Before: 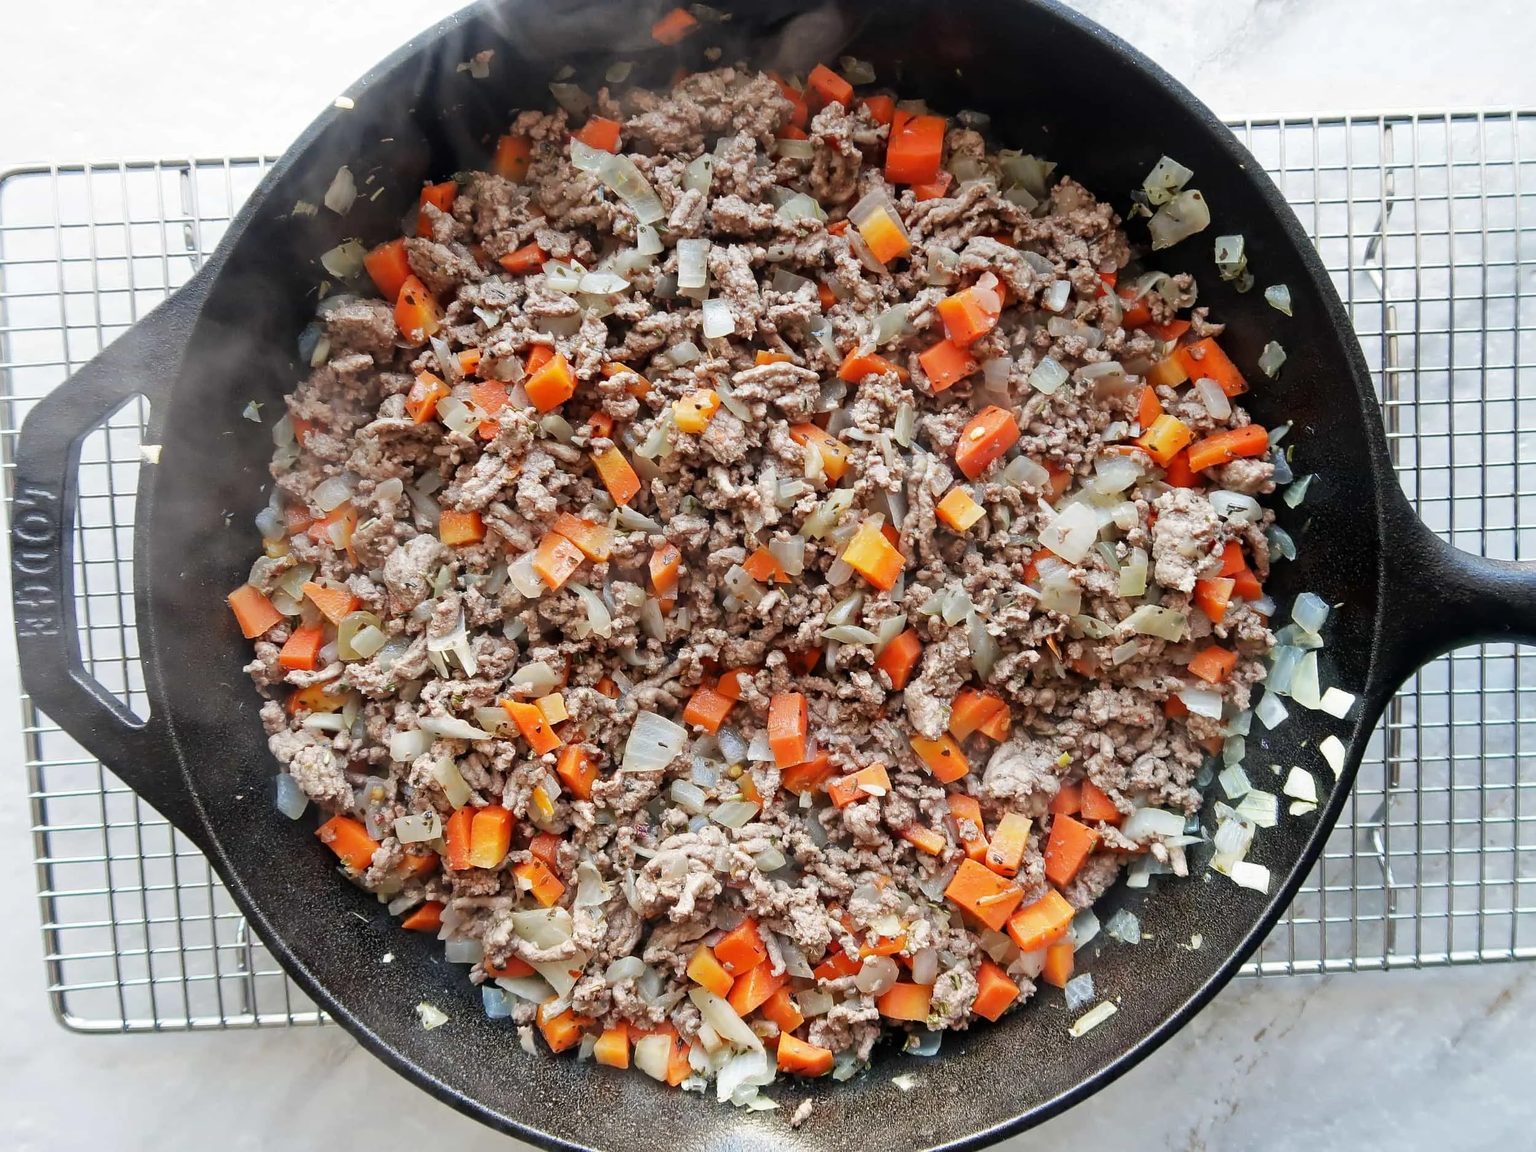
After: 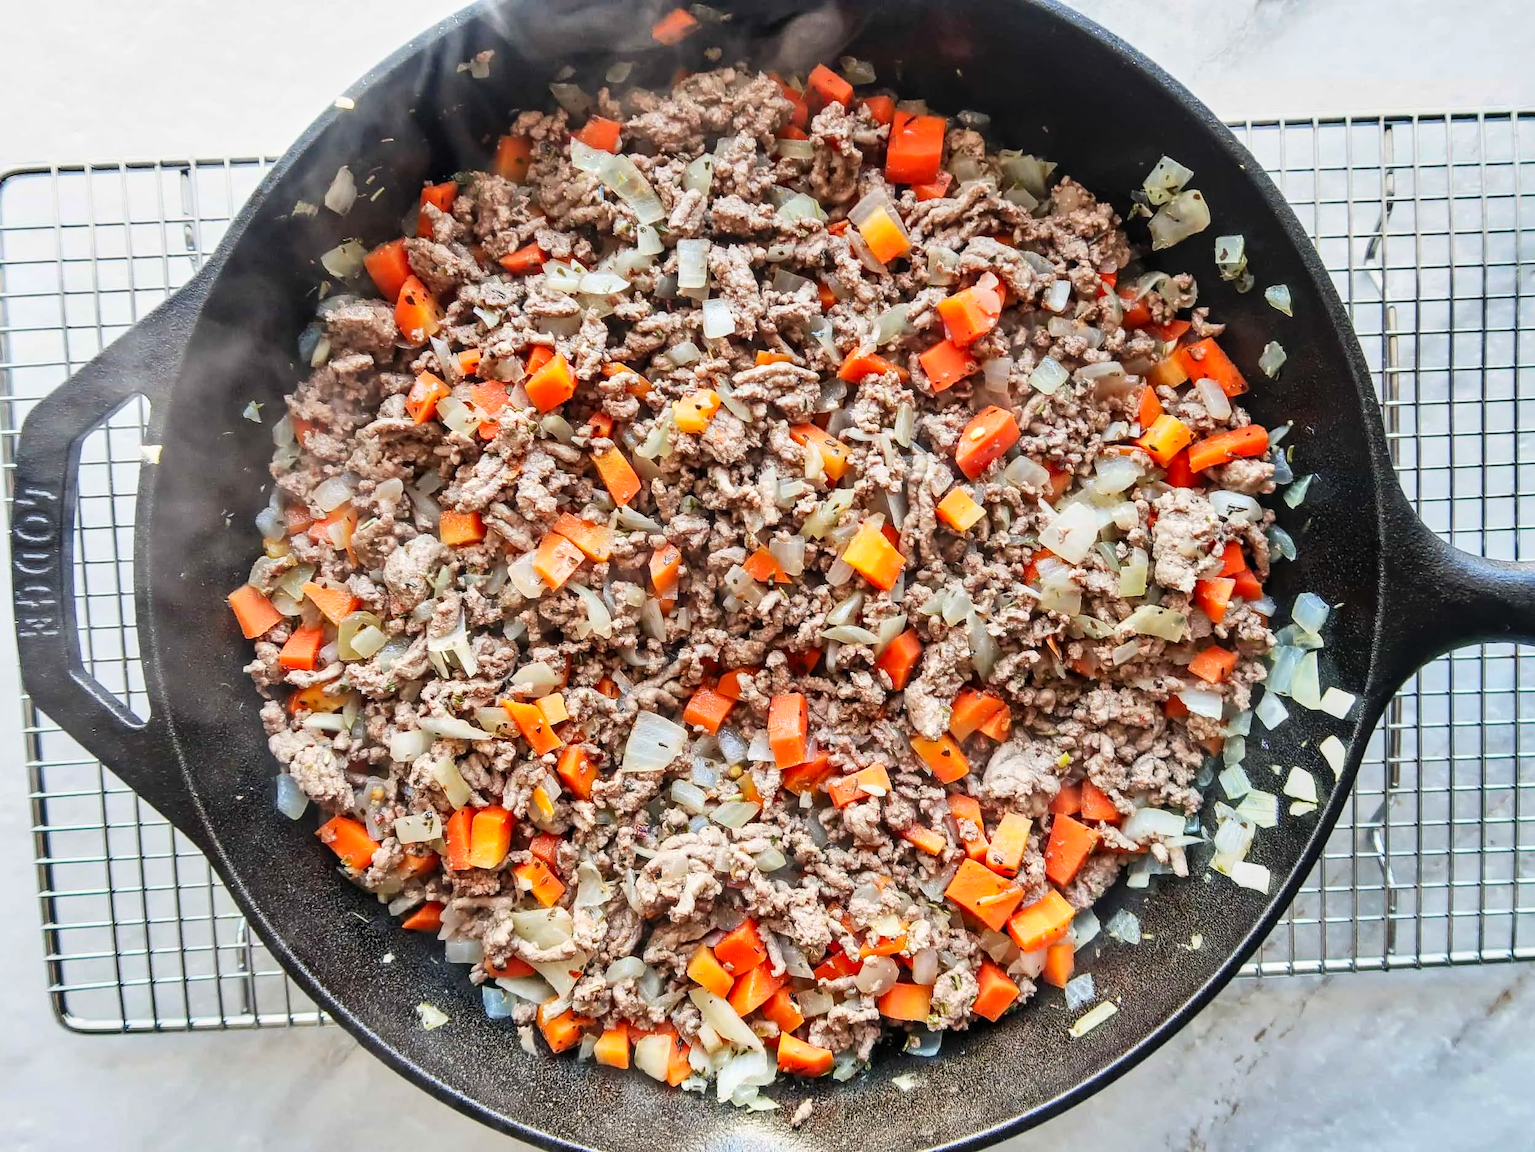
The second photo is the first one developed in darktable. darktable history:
shadows and highlights: shadows 43.81, white point adjustment -1.63, soften with gaussian
contrast brightness saturation: contrast 0.204, brightness 0.166, saturation 0.226
local contrast: on, module defaults
